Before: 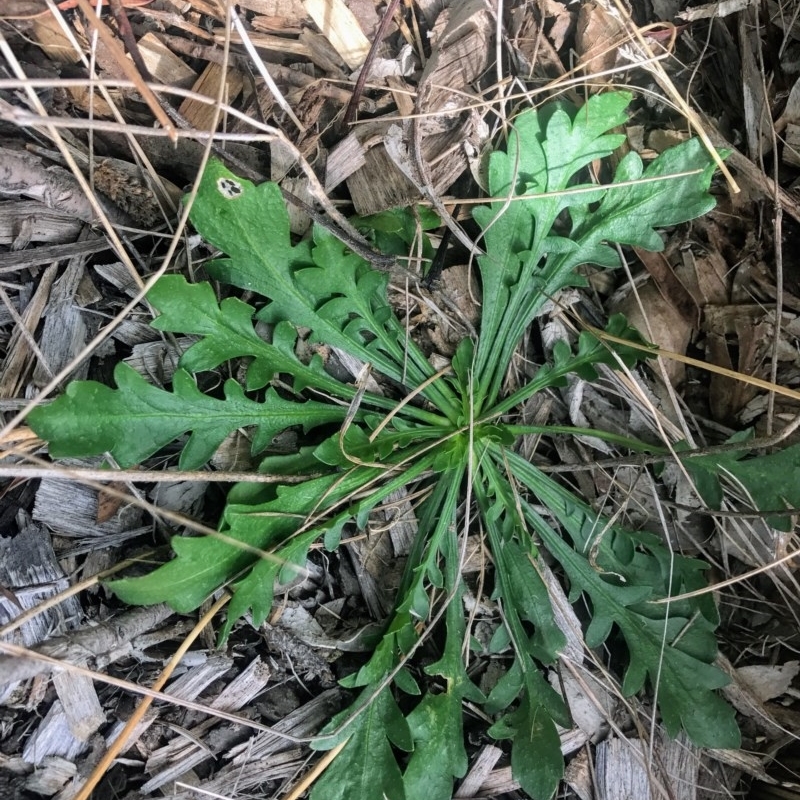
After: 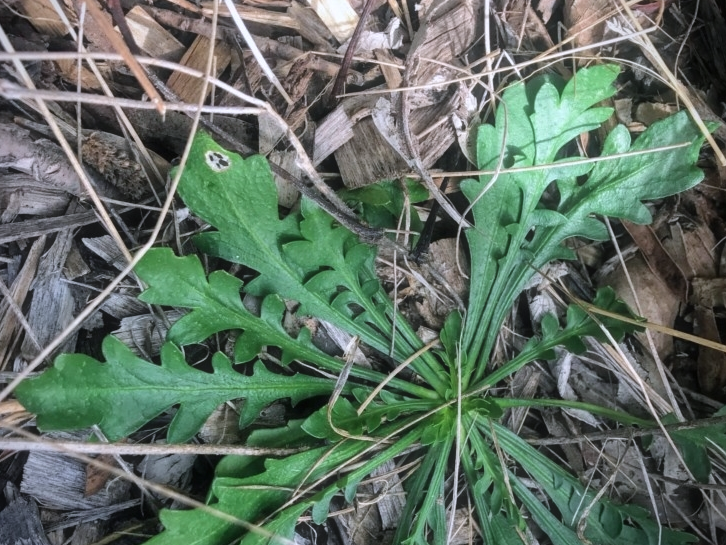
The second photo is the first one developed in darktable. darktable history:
vignetting: saturation 0.031, center (-0.01, 0)
crop: left 1.516%, top 3.431%, right 7.617%, bottom 28.413%
color calibration: illuminant as shot in camera, x 0.358, y 0.373, temperature 4628.91 K
haze removal: strength -0.051, adaptive false
